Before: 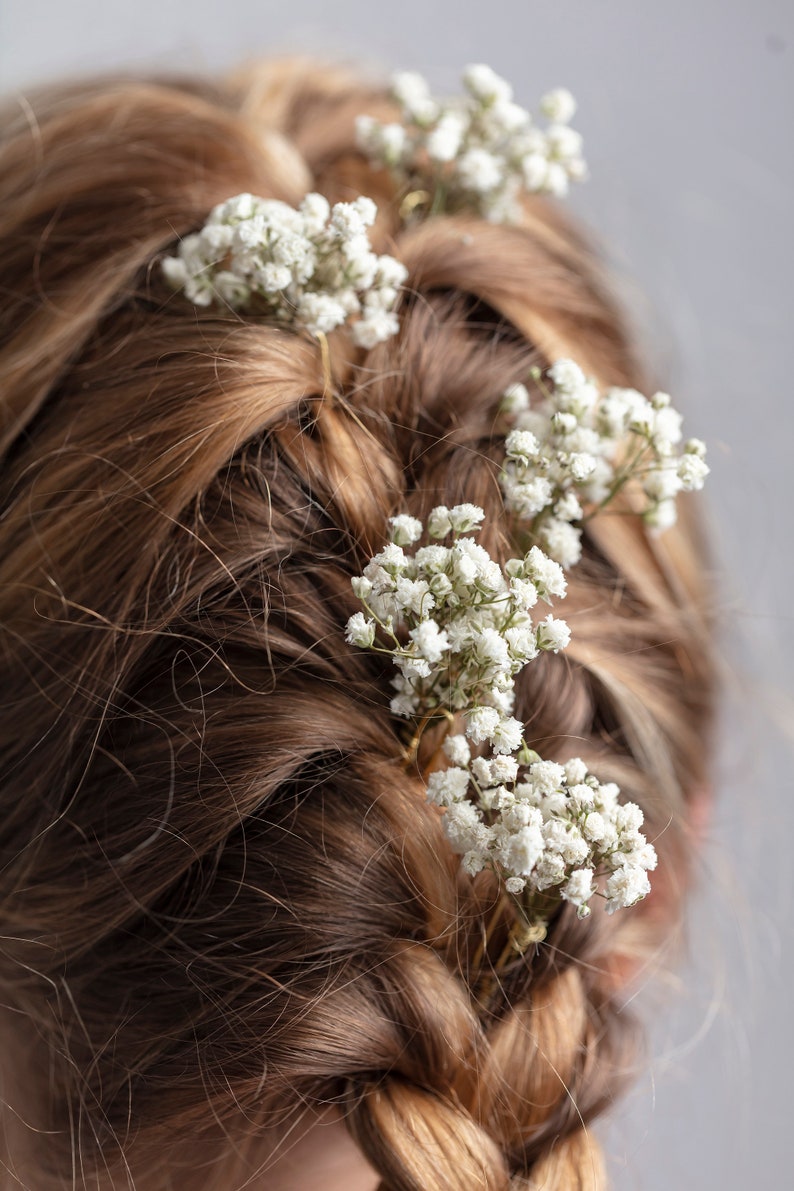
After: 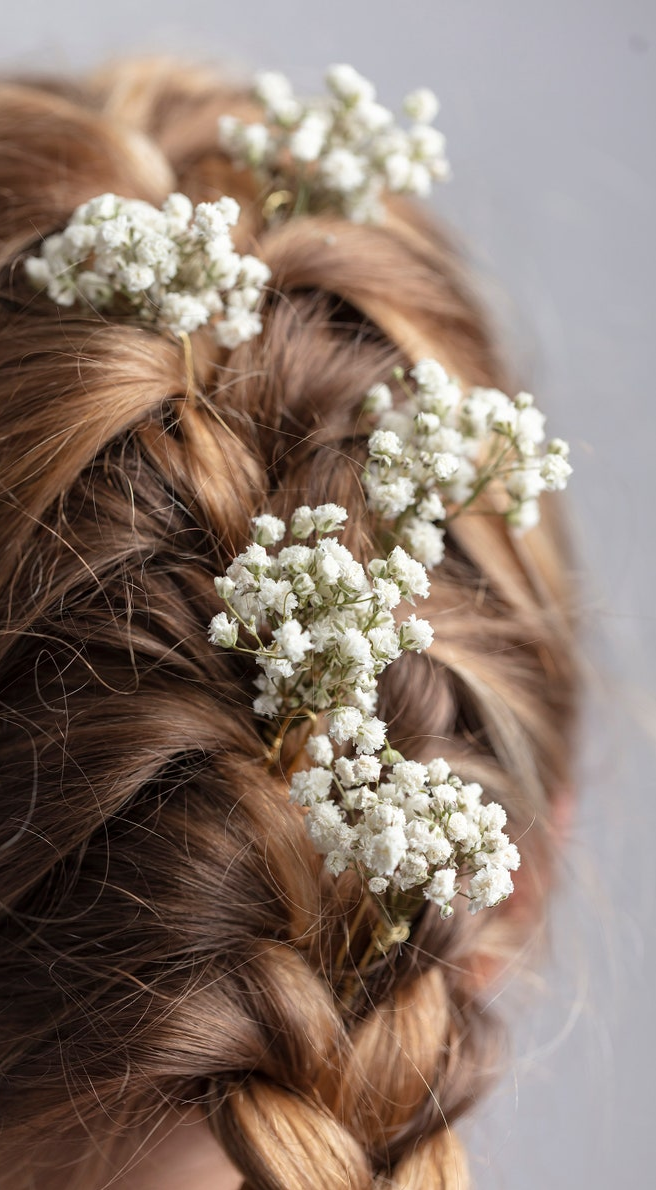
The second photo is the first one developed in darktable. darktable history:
crop: left 17.301%, bottom 0.044%
color calibration: illuminant same as pipeline (D50), adaptation XYZ, x 0.345, y 0.358, temperature 5010.66 K
